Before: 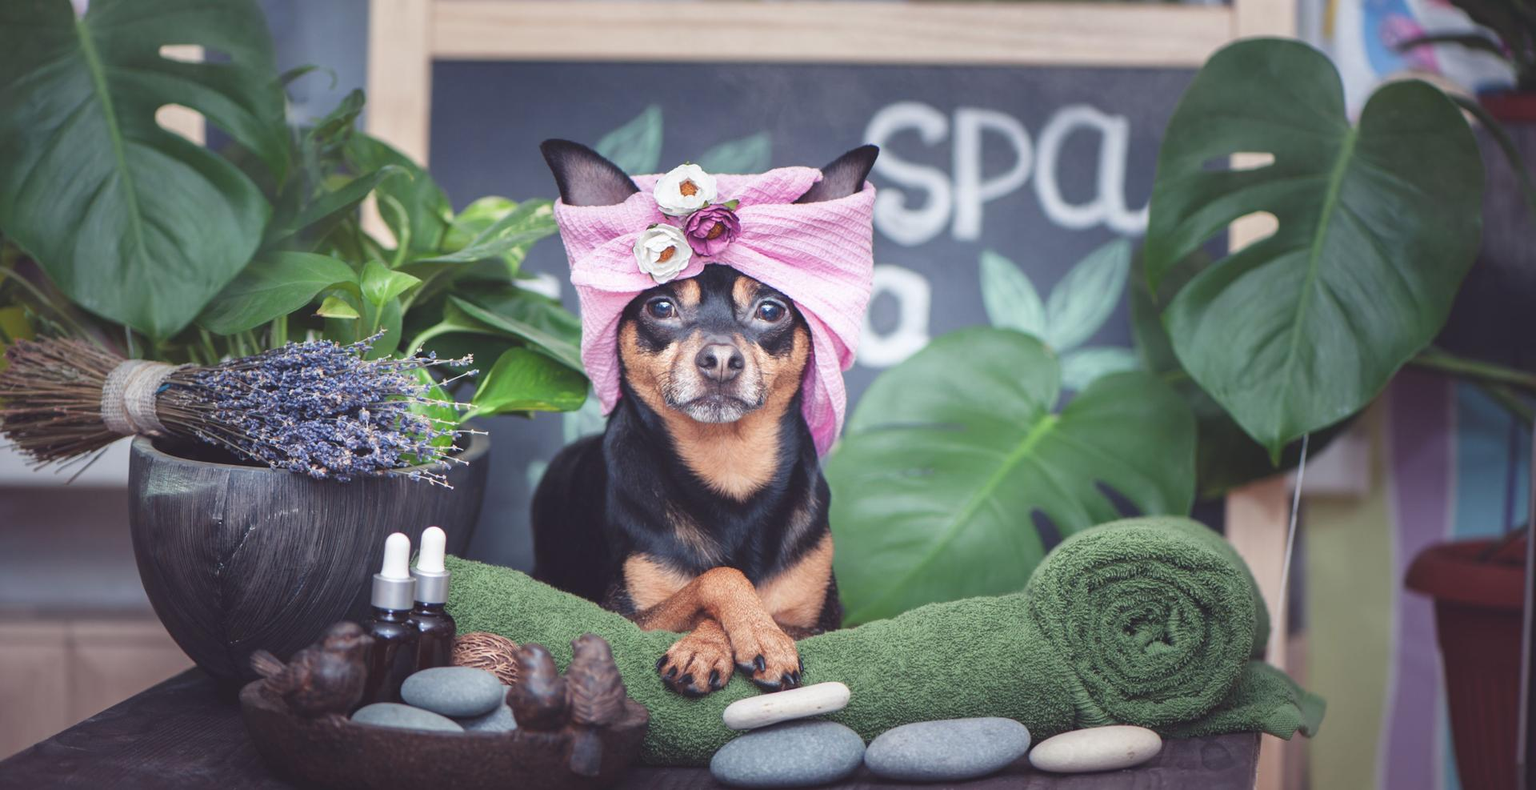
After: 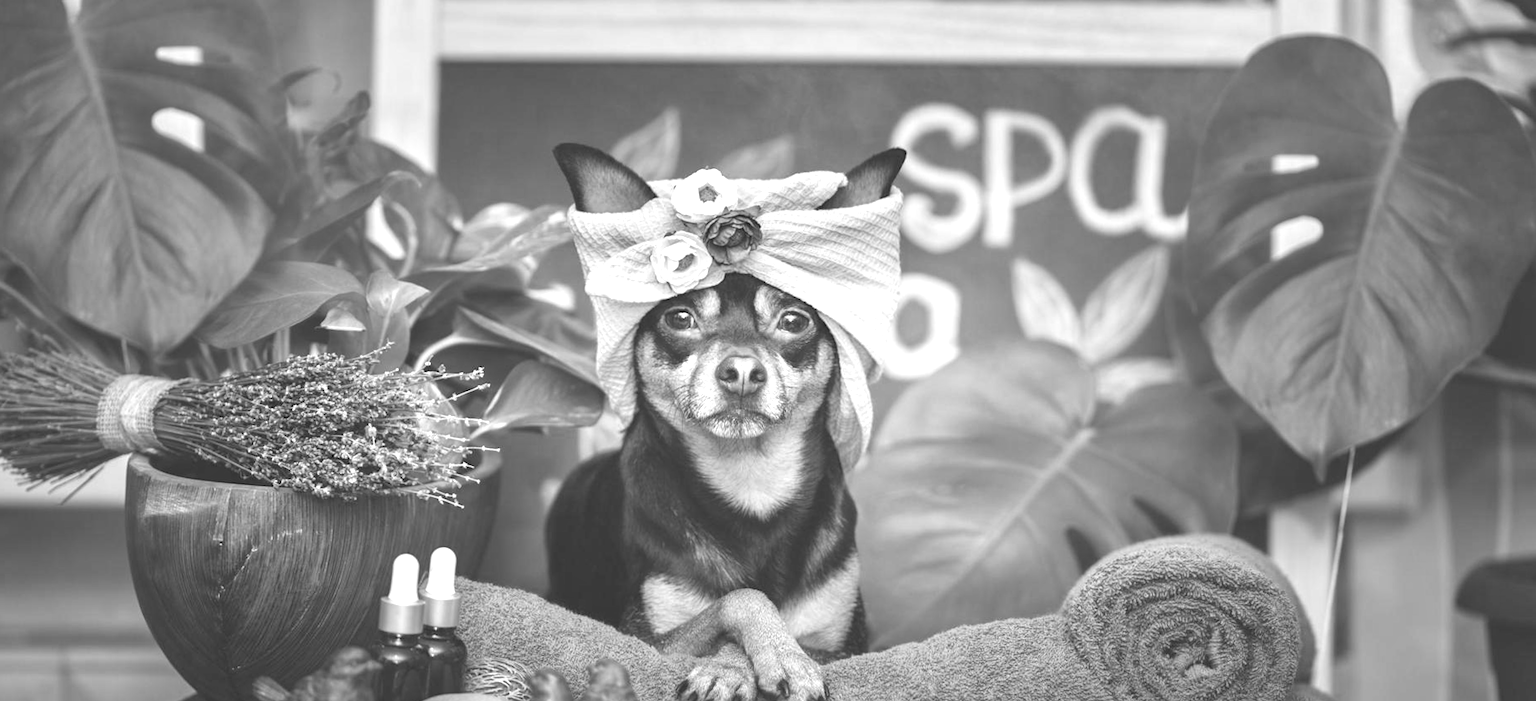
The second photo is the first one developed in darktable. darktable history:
tone equalizer: -8 EV 1 EV, -7 EV 1 EV, -6 EV 1 EV, -5 EV 1 EV, -4 EV 1 EV, -3 EV 0.75 EV, -2 EV 0.5 EV, -1 EV 0.25 EV
color correction: highlights a* -8, highlights b* 3.1
crop and rotate: angle 0.2°, left 0.275%, right 3.127%, bottom 14.18%
monochrome: on, module defaults
color balance rgb: linear chroma grading › shadows 10%, linear chroma grading › highlights 10%, linear chroma grading › global chroma 15%, linear chroma grading › mid-tones 15%, perceptual saturation grading › global saturation 40%, perceptual saturation grading › highlights -25%, perceptual saturation grading › mid-tones 35%, perceptual saturation grading › shadows 35%, perceptual brilliance grading › global brilliance 11.29%, global vibrance 11.29%
